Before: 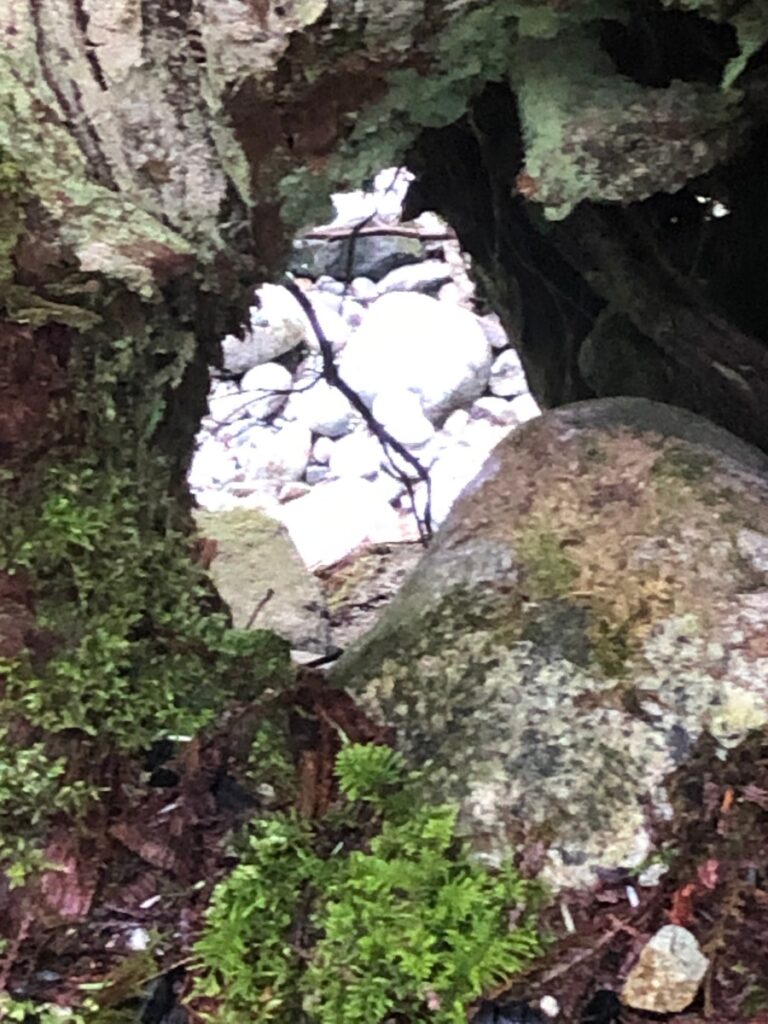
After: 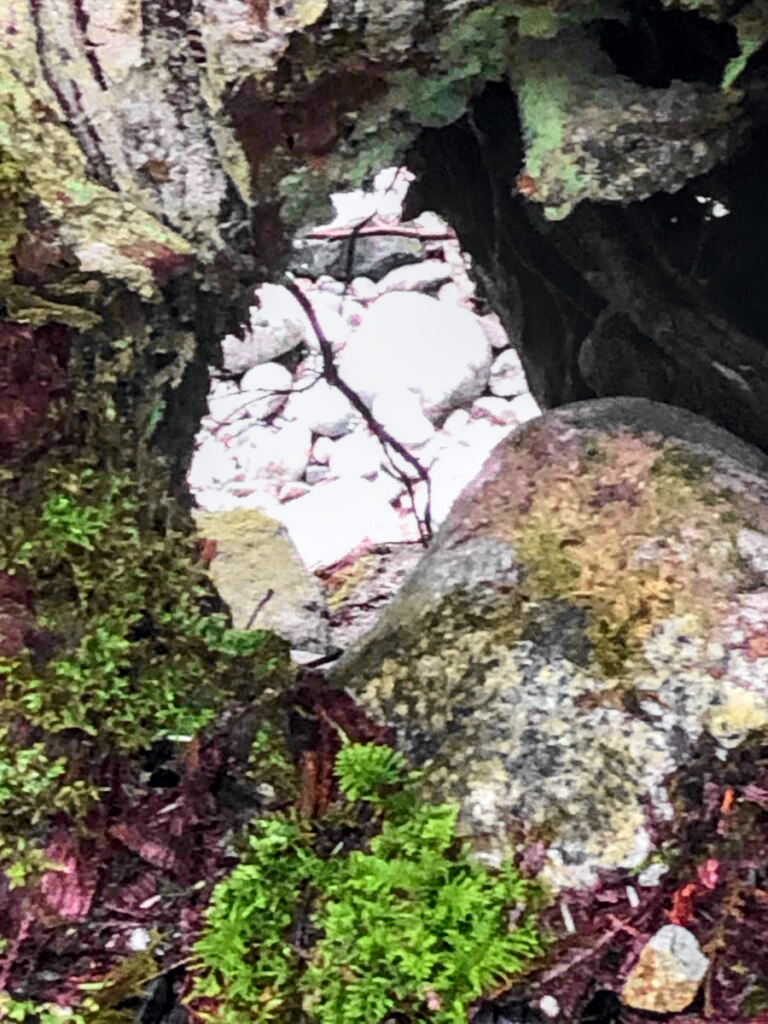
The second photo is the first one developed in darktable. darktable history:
tone curve: curves: ch0 [(0, 0) (0.071, 0.047) (0.266, 0.26) (0.491, 0.552) (0.753, 0.818) (1, 0.983)]; ch1 [(0, 0) (0.346, 0.307) (0.408, 0.369) (0.463, 0.443) (0.482, 0.493) (0.502, 0.5) (0.517, 0.518) (0.546, 0.576) (0.588, 0.643) (0.651, 0.709) (1, 1)]; ch2 [(0, 0) (0.346, 0.34) (0.434, 0.46) (0.485, 0.494) (0.5, 0.494) (0.517, 0.503) (0.535, 0.545) (0.583, 0.624) (0.625, 0.678) (1, 1)], color space Lab, independent channels, preserve colors none
local contrast: on, module defaults
